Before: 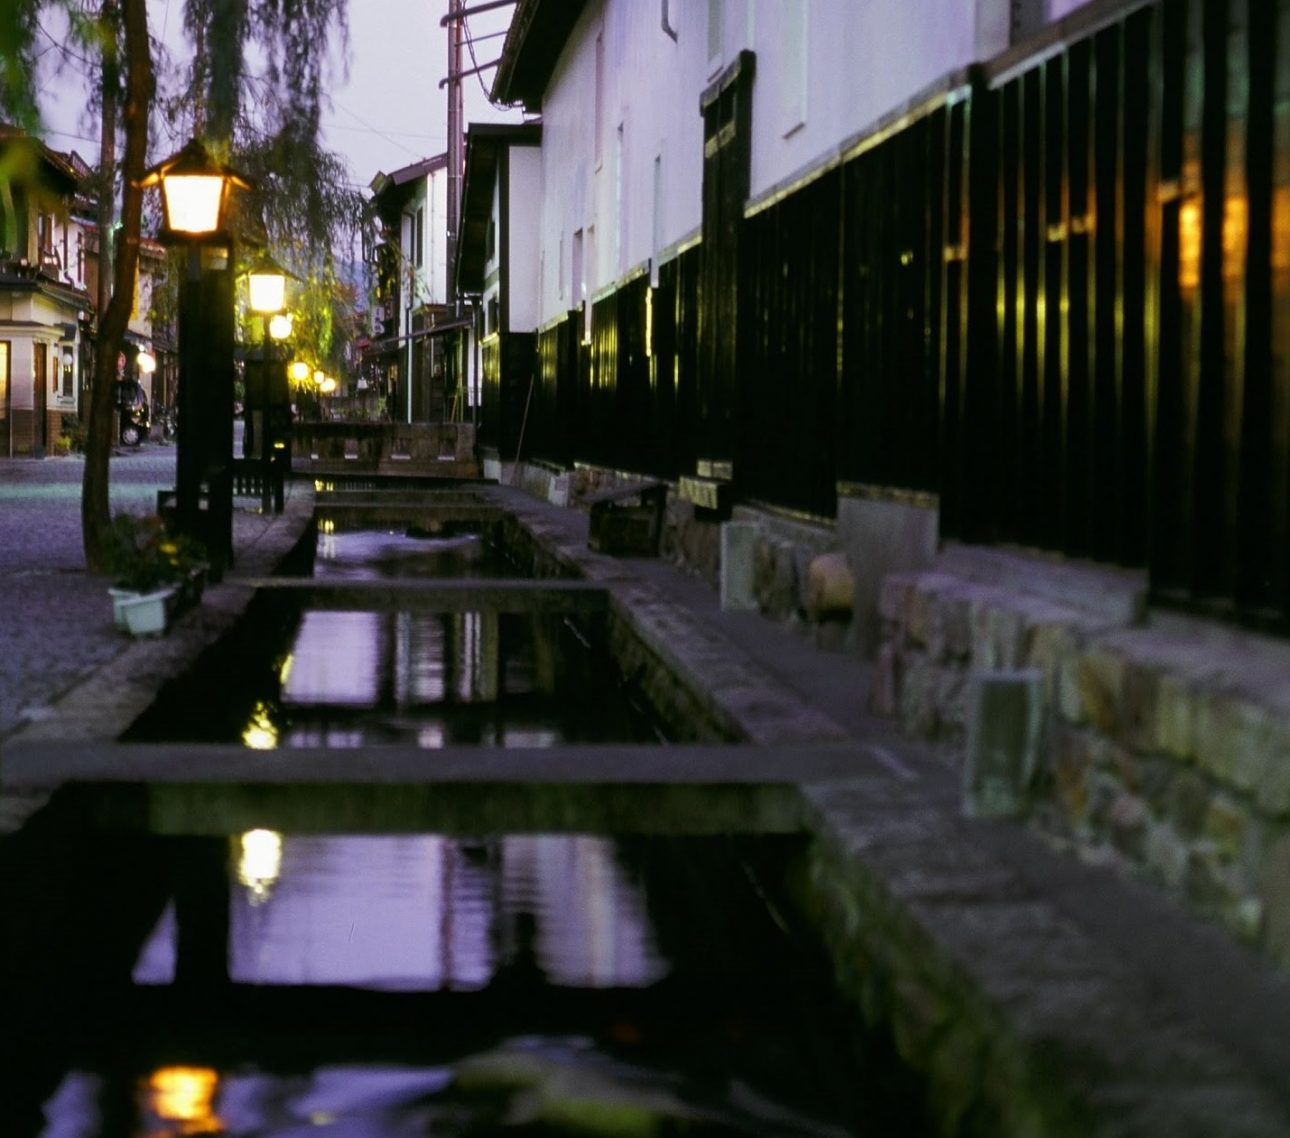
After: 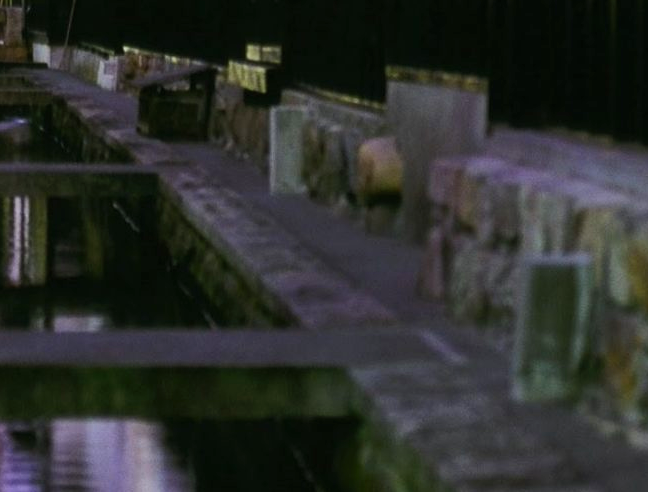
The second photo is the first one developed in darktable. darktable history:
contrast brightness saturation: contrast 0.2, brightness 0.16, saturation 0.22
crop: left 35.03%, top 36.625%, right 14.663%, bottom 20.057%
